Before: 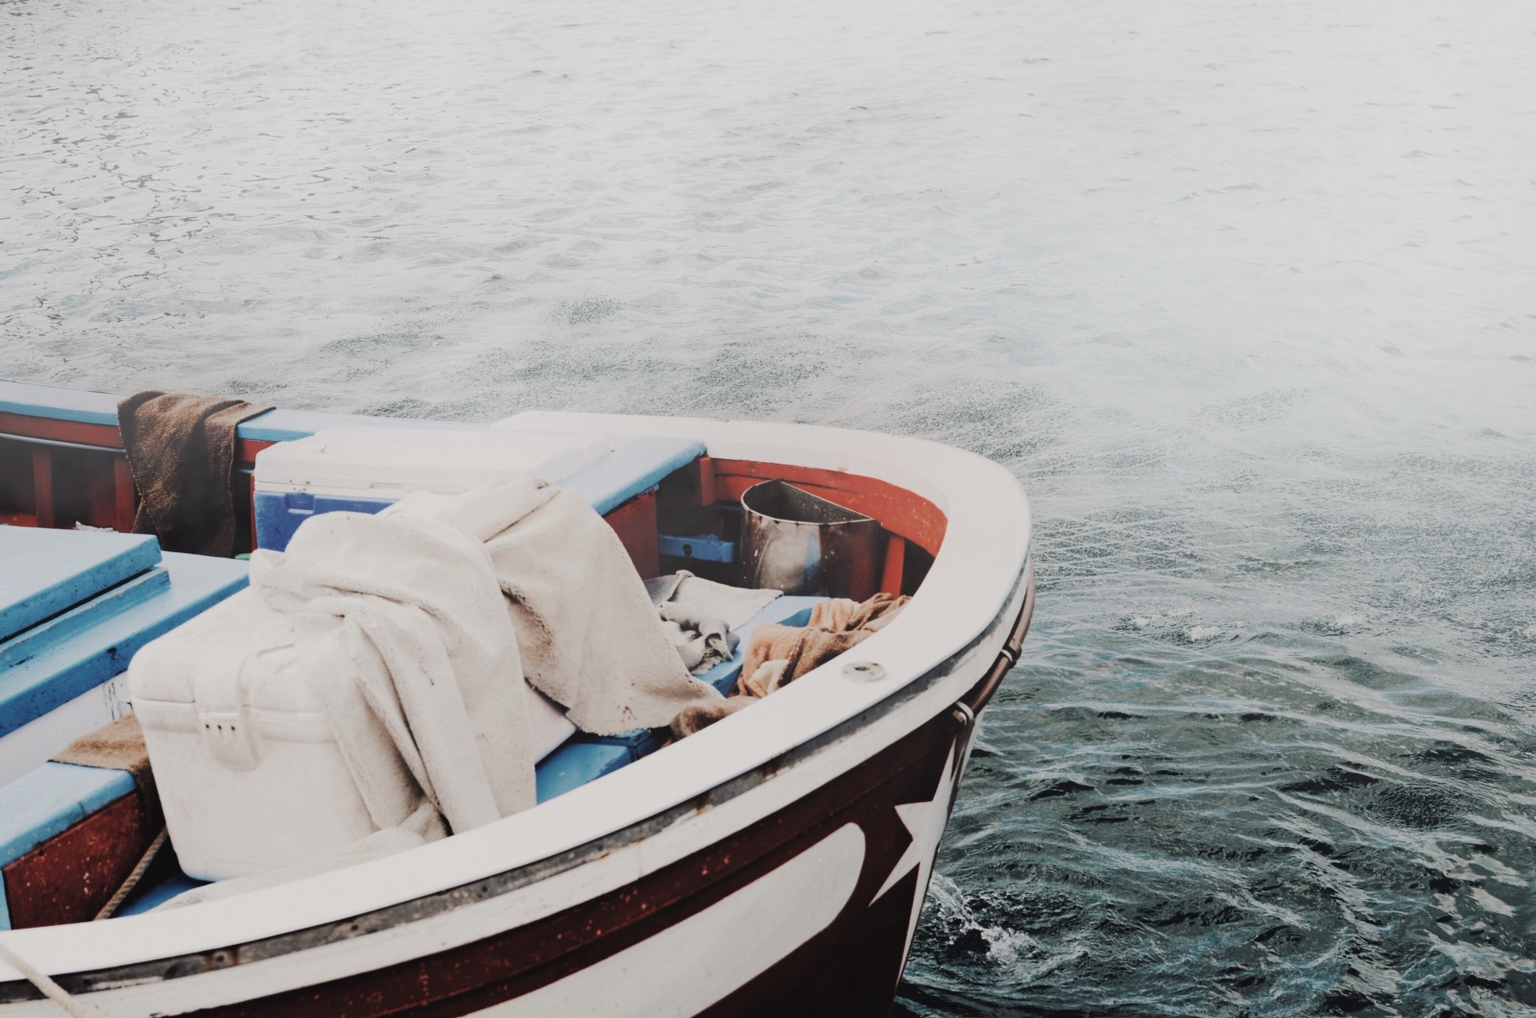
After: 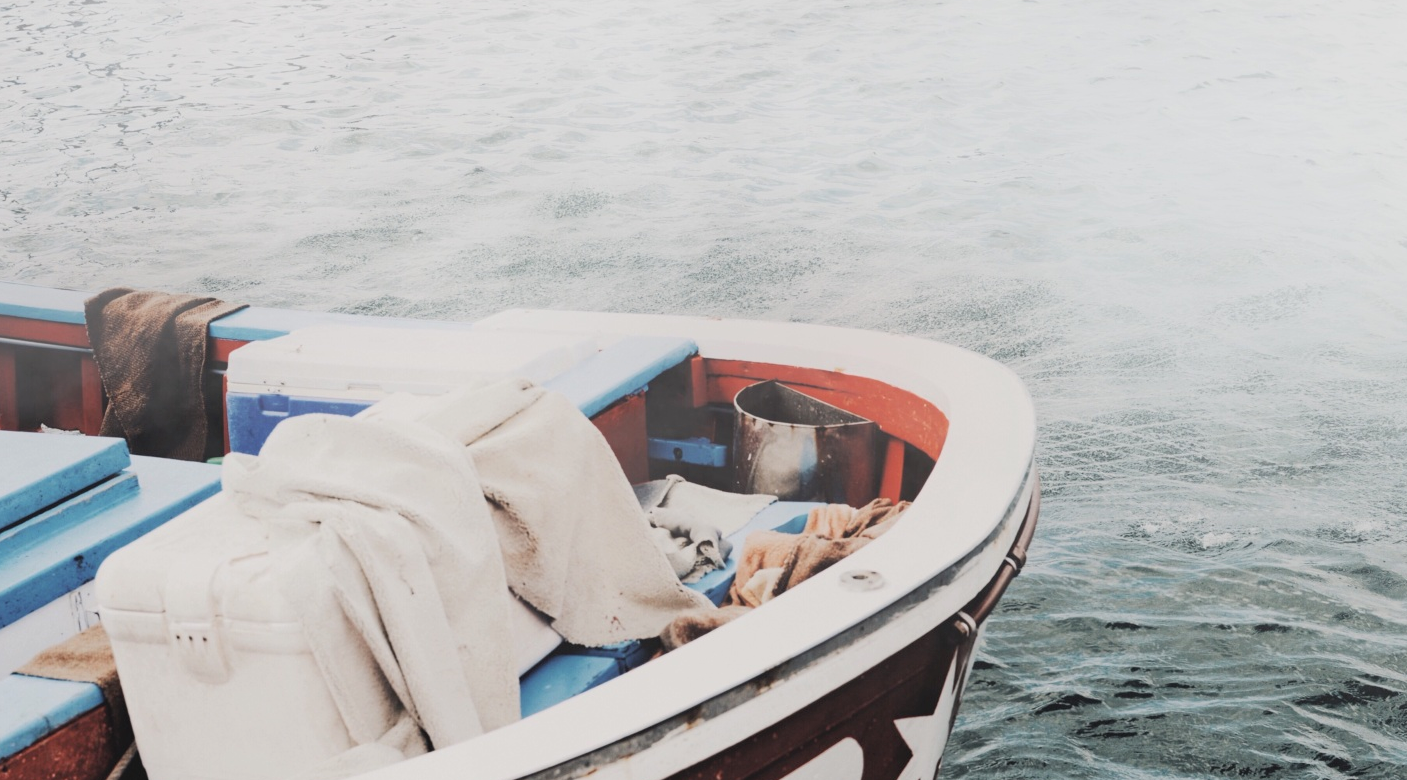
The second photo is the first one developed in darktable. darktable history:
crop and rotate: left 2.425%, top 11.305%, right 9.6%, bottom 15.08%
contrast brightness saturation: brightness 0.13
